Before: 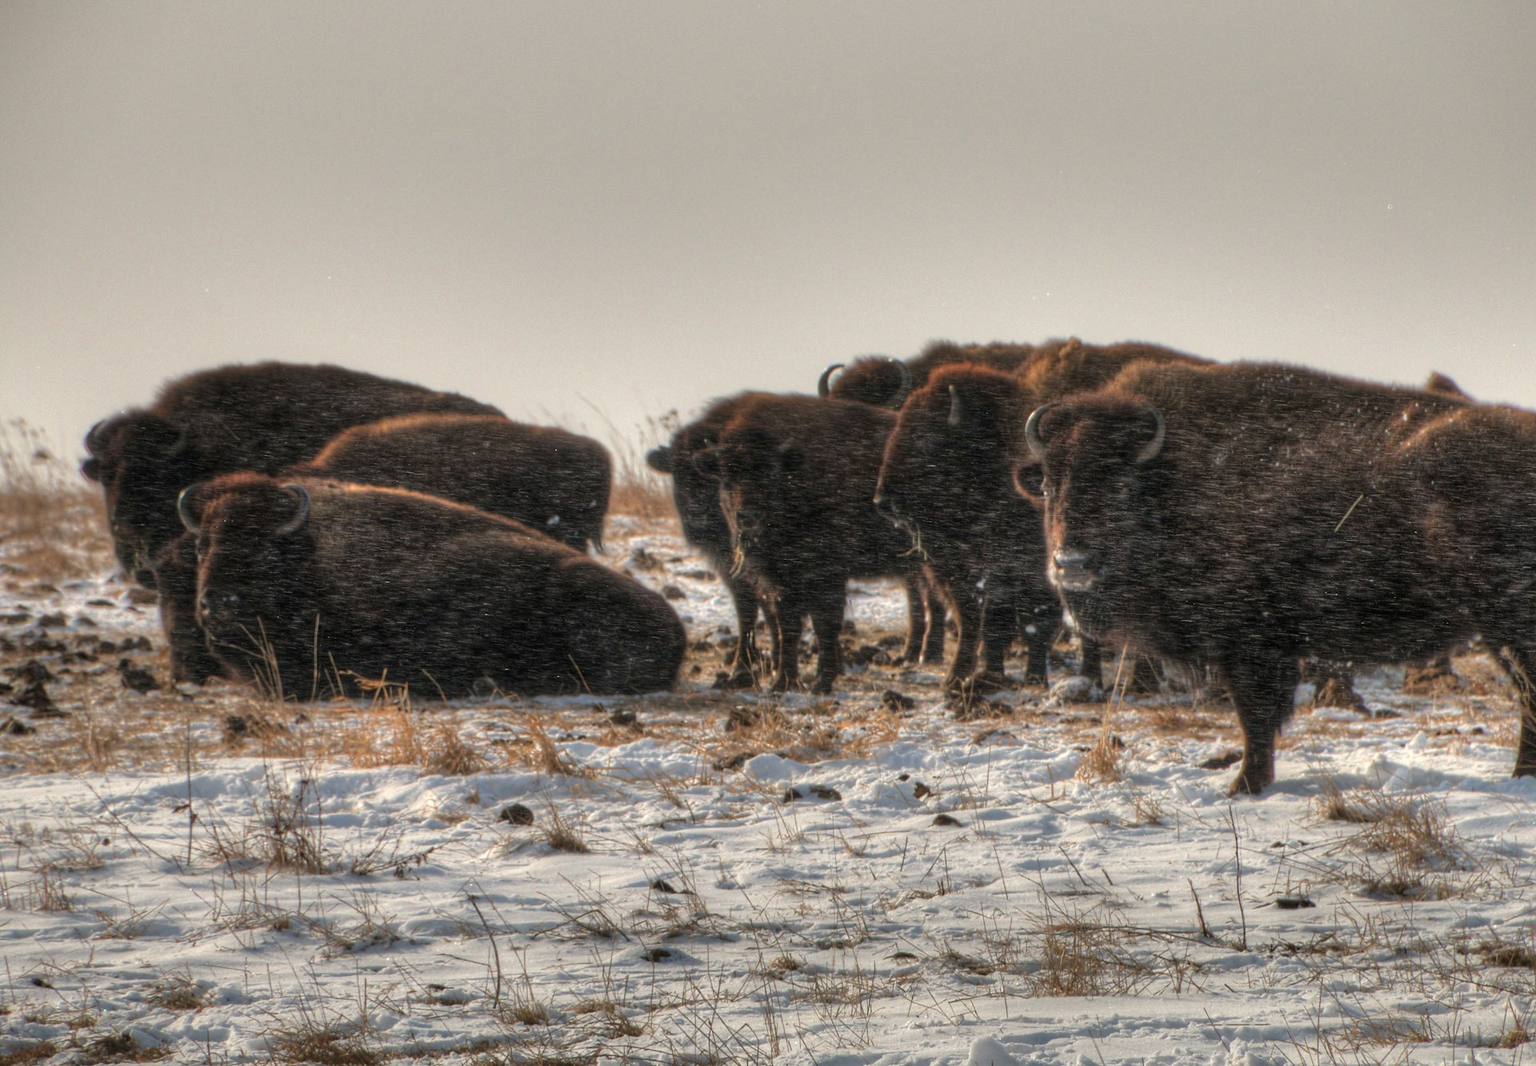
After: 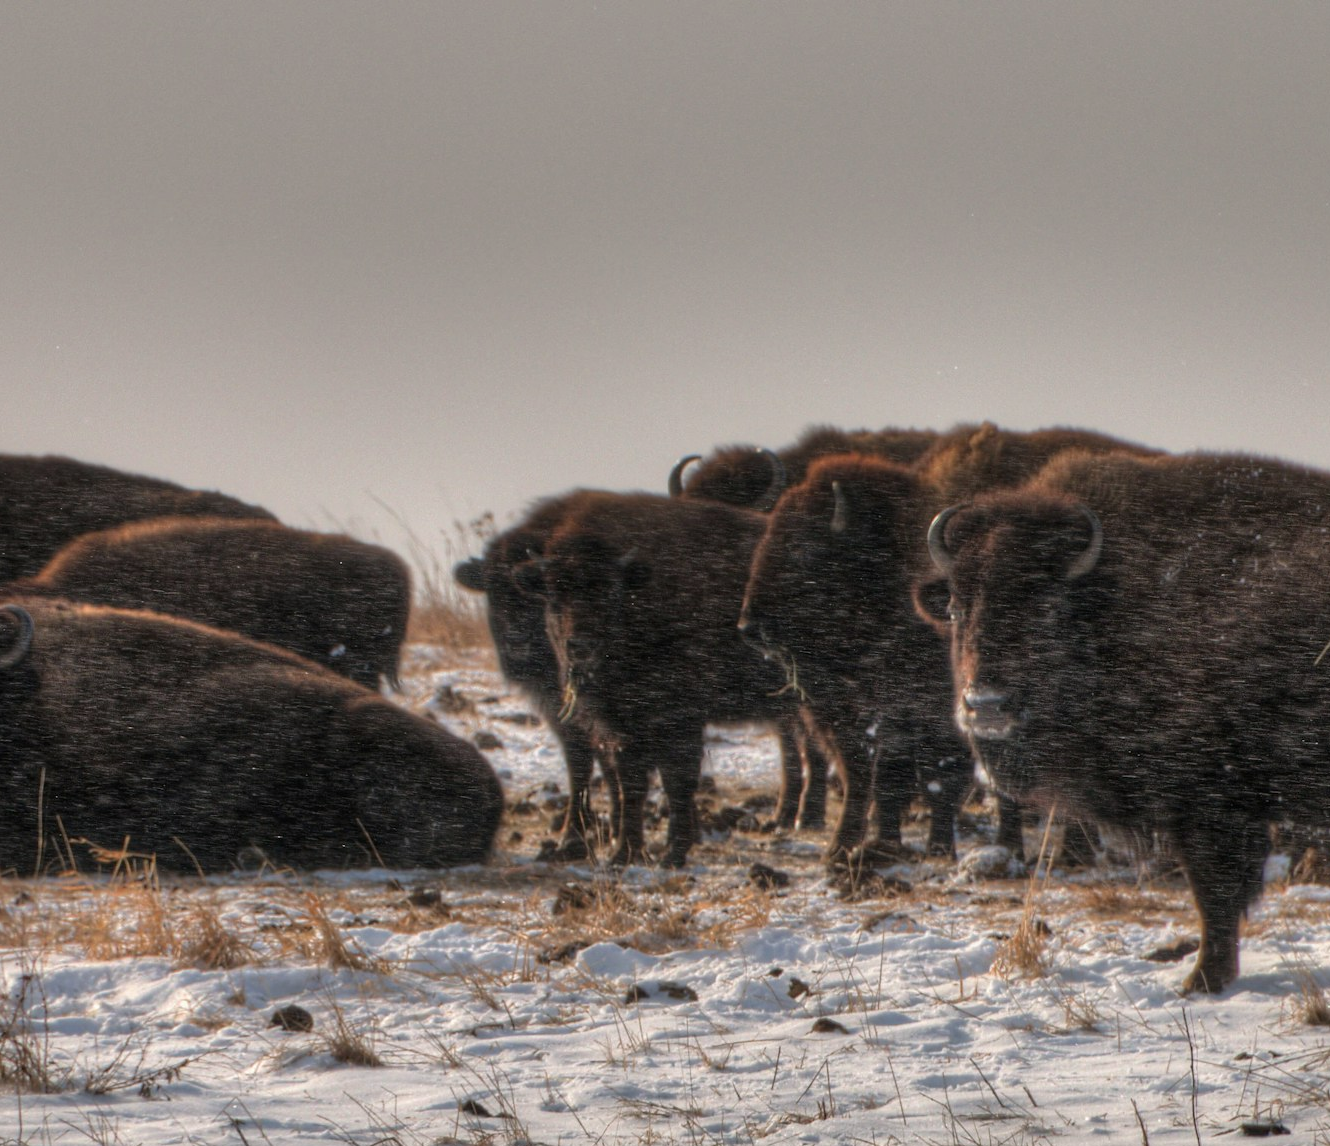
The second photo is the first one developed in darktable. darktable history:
crop: left 18.479%, right 12.2%, bottom 13.971%
white balance: red 1.009, blue 1.027
graduated density: rotation -0.352°, offset 57.64
